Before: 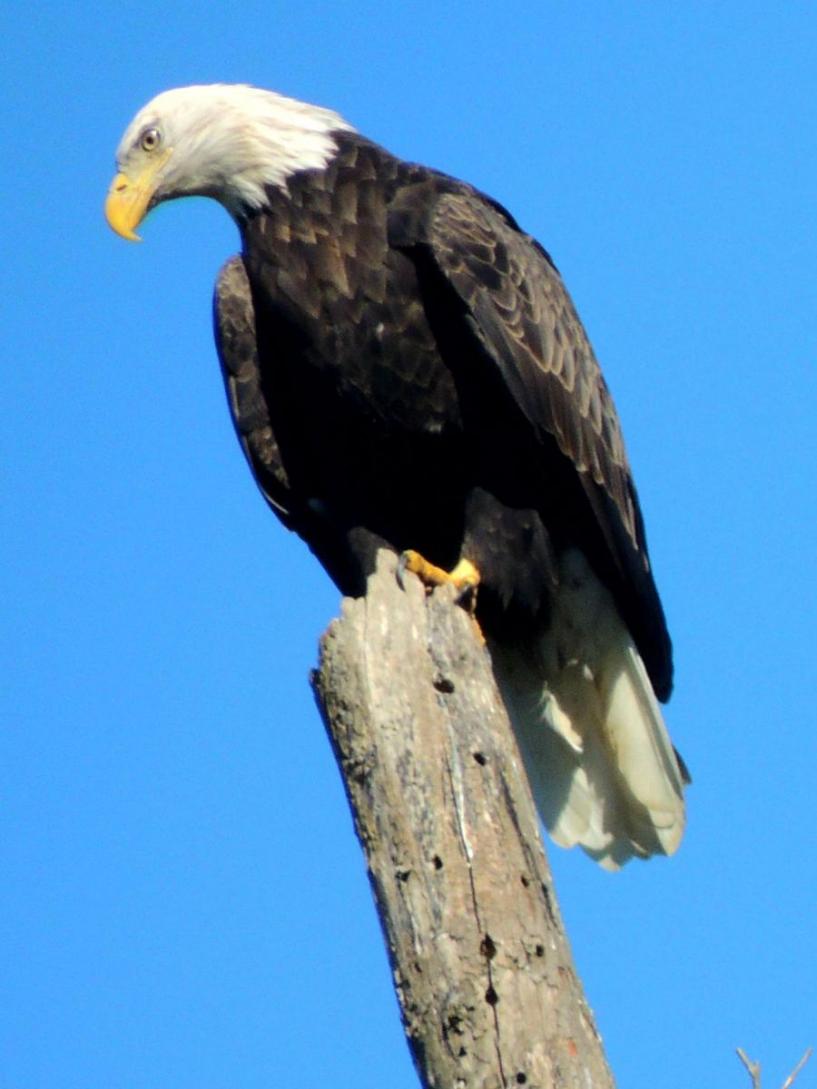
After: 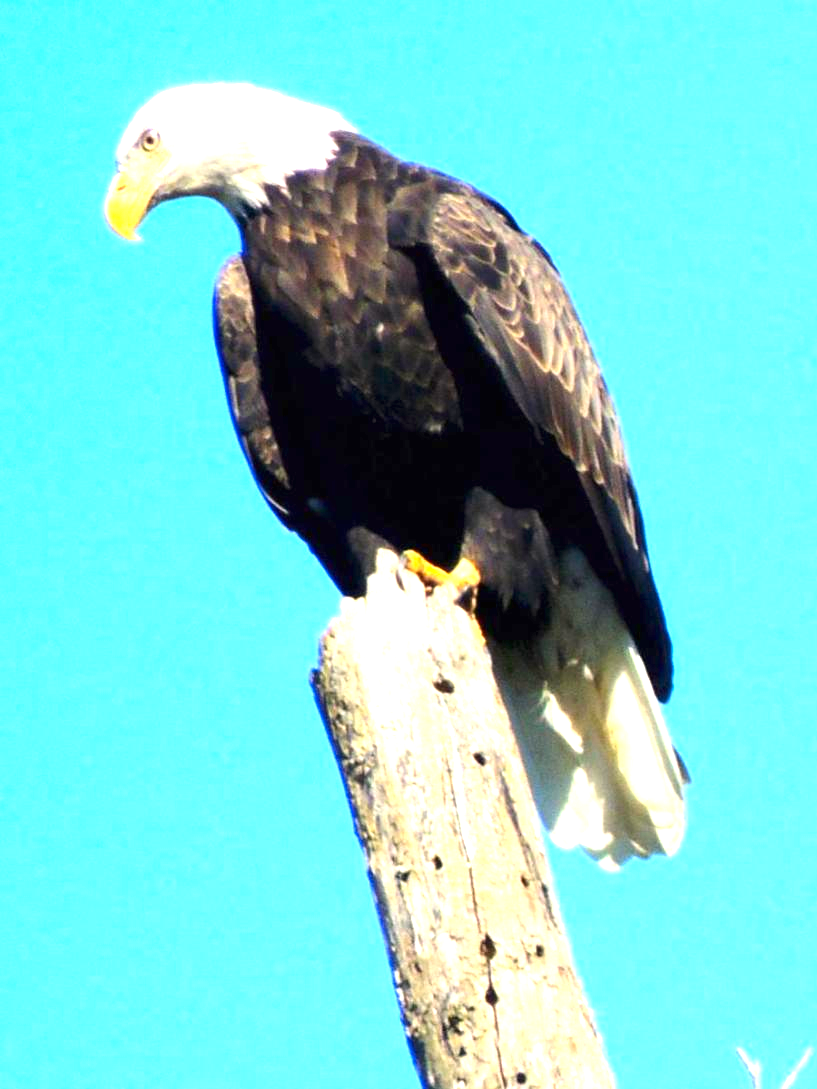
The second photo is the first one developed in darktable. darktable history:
exposure: black level correction 0, exposure 1.626 EV, compensate highlight preservation false
color correction: highlights a* 3.5, highlights b* 1.99, saturation 1.15
